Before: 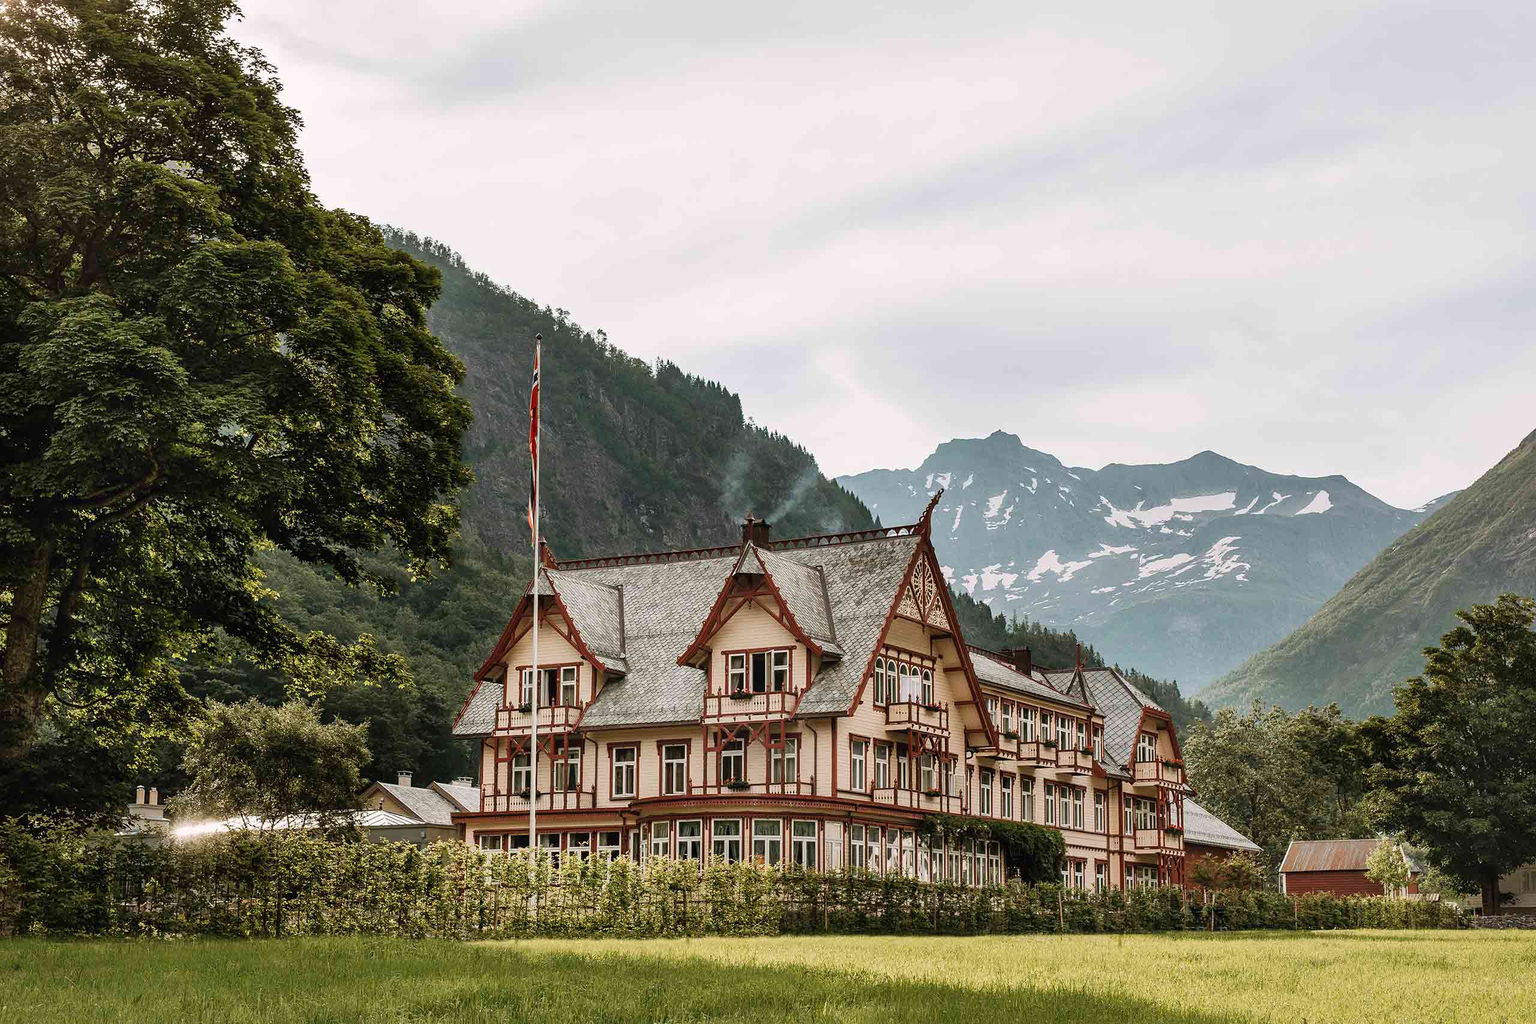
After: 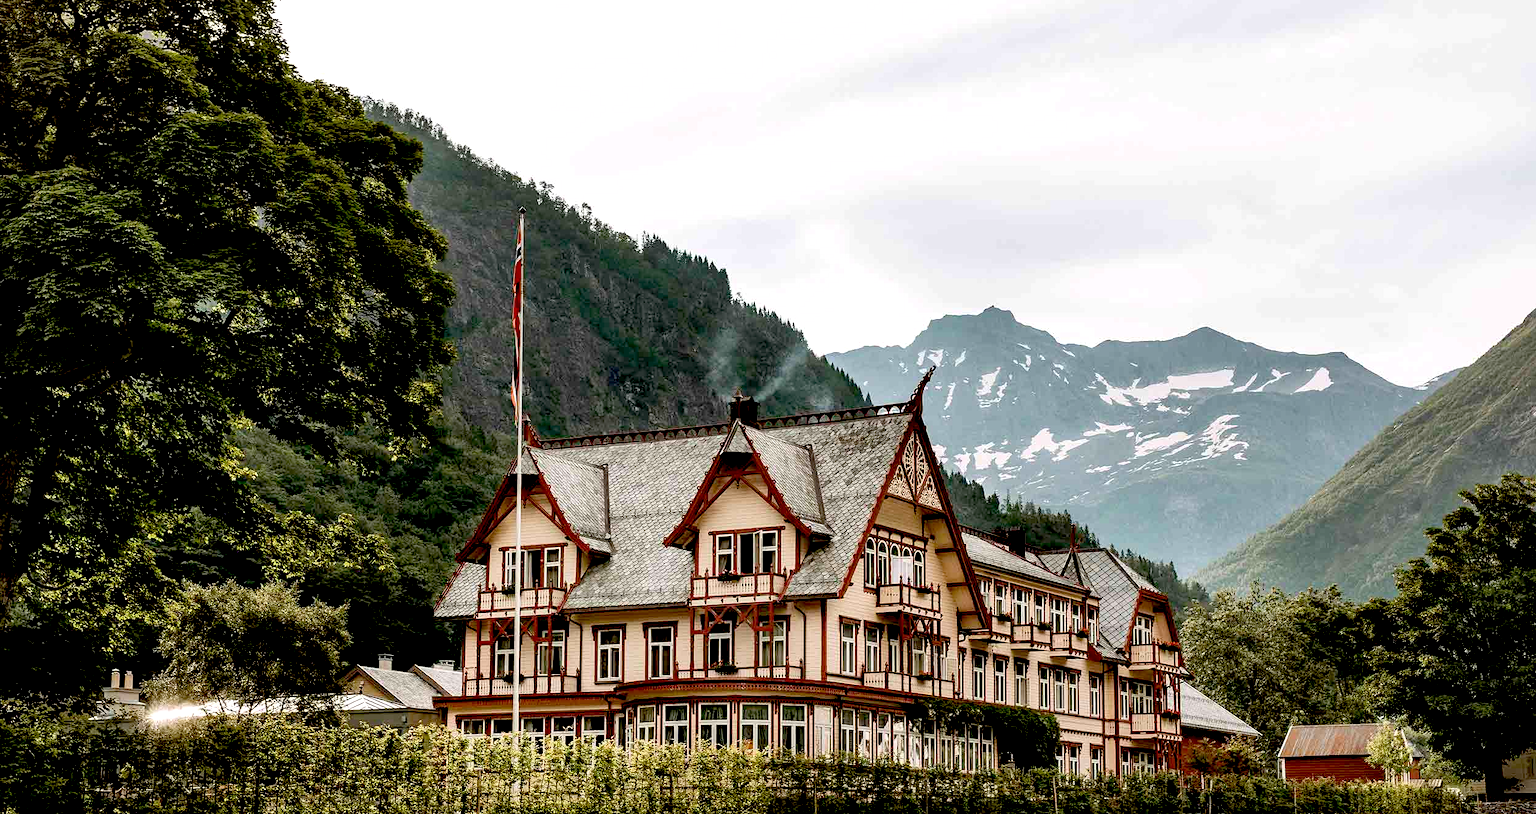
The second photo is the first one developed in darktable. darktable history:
crop and rotate: left 1.814%, top 12.818%, right 0.25%, bottom 9.225%
exposure: black level correction 0.031, exposure 0.304 EV, compensate highlight preservation false
